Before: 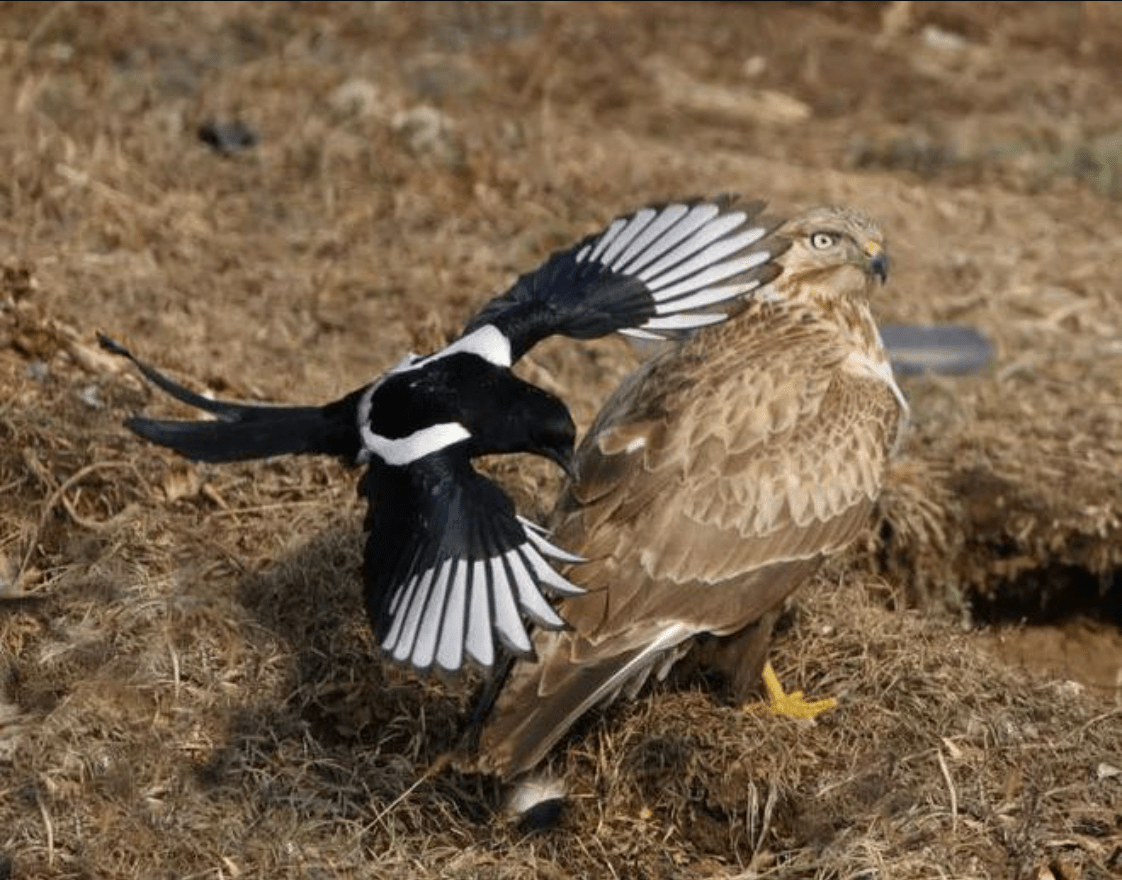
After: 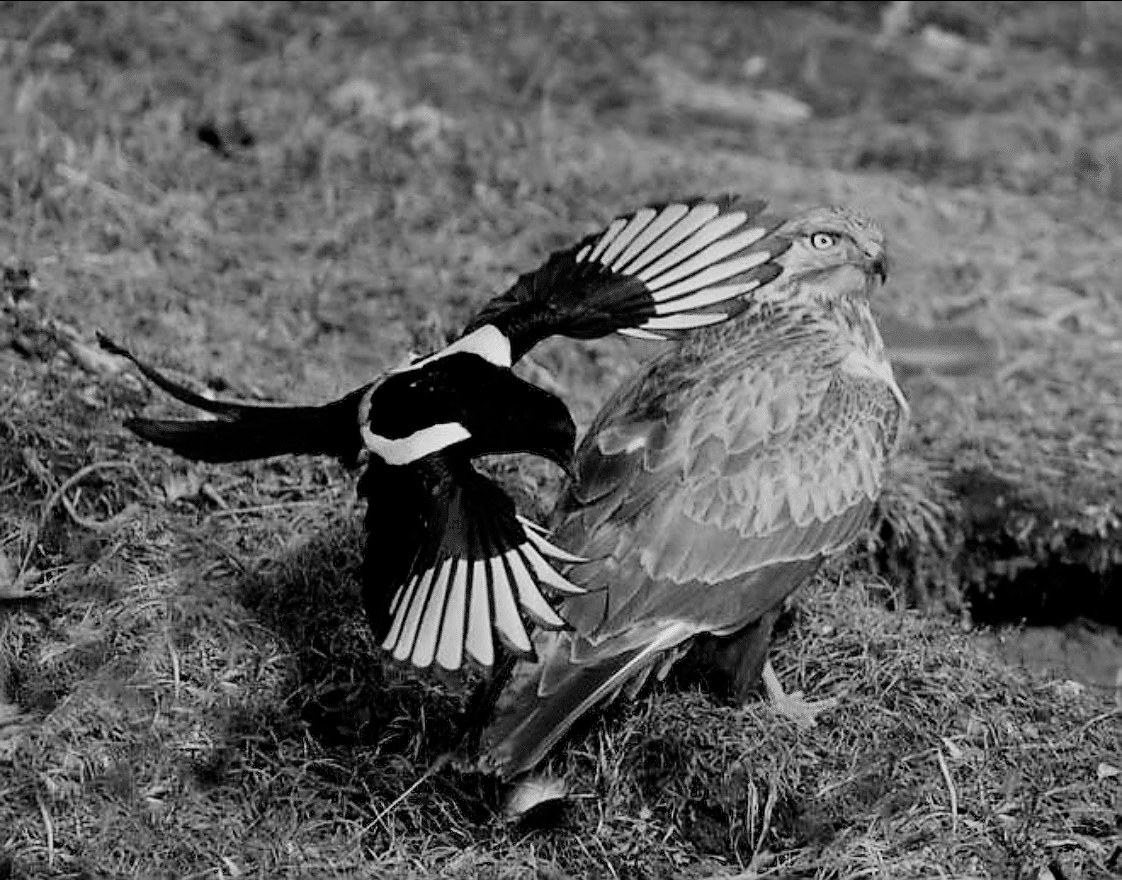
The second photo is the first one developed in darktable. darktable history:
sharpen: radius 1.426, amount 1.245, threshold 0.843
filmic rgb: black relative exposure -5.03 EV, white relative exposure 3.49 EV, hardness 3.17, contrast 1.188, highlights saturation mix -49.54%, add noise in highlights 0, preserve chrominance max RGB, color science v3 (2019), use custom middle-gray values true, iterations of high-quality reconstruction 10, contrast in highlights soft
